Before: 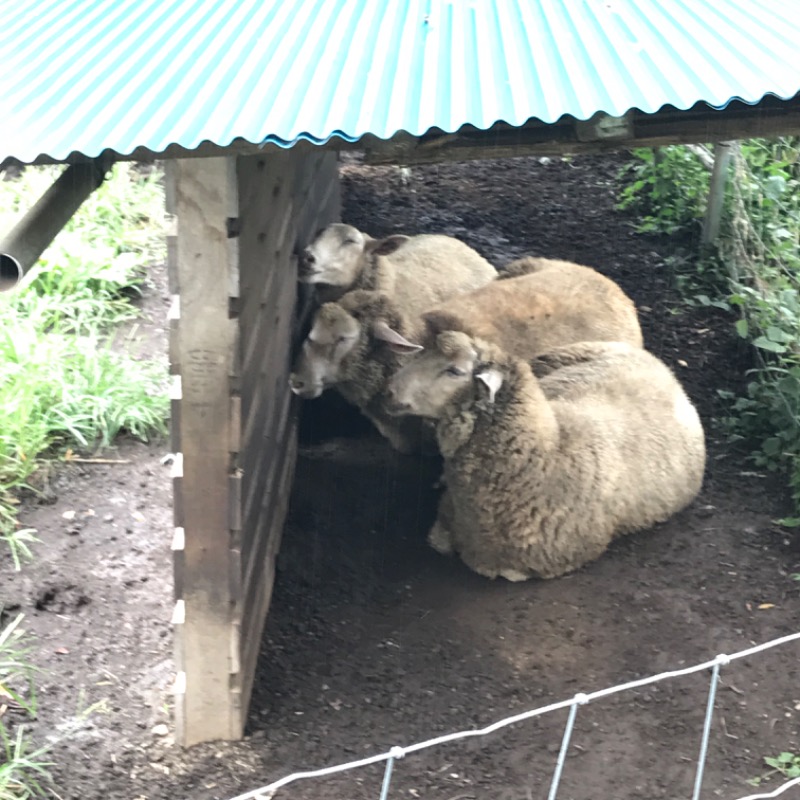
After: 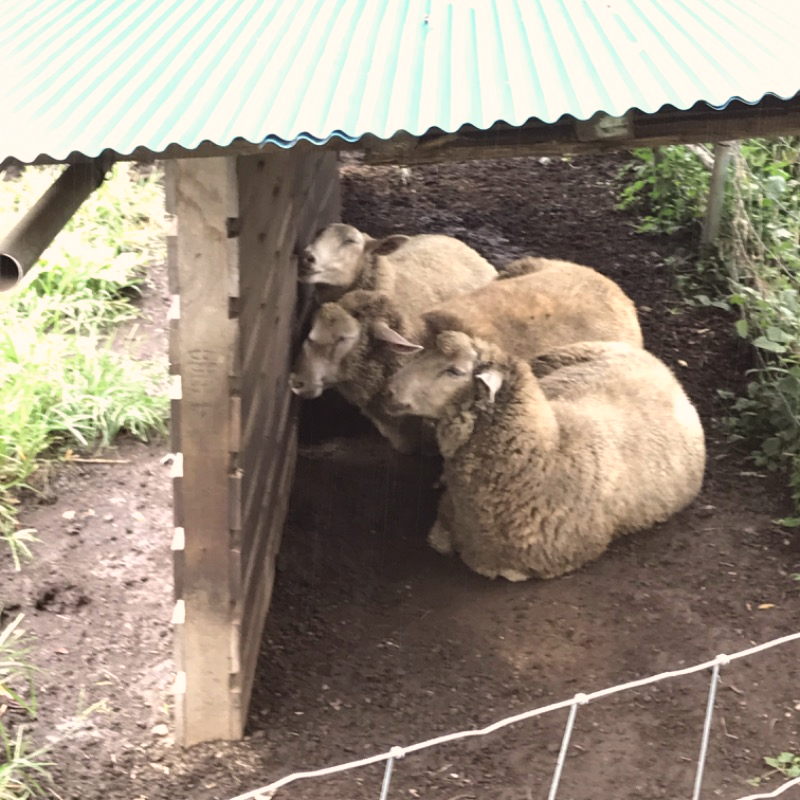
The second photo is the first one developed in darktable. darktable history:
color correction: highlights a* 6.18, highlights b* 8.12, shadows a* 5.48, shadows b* 7.06, saturation 0.926
